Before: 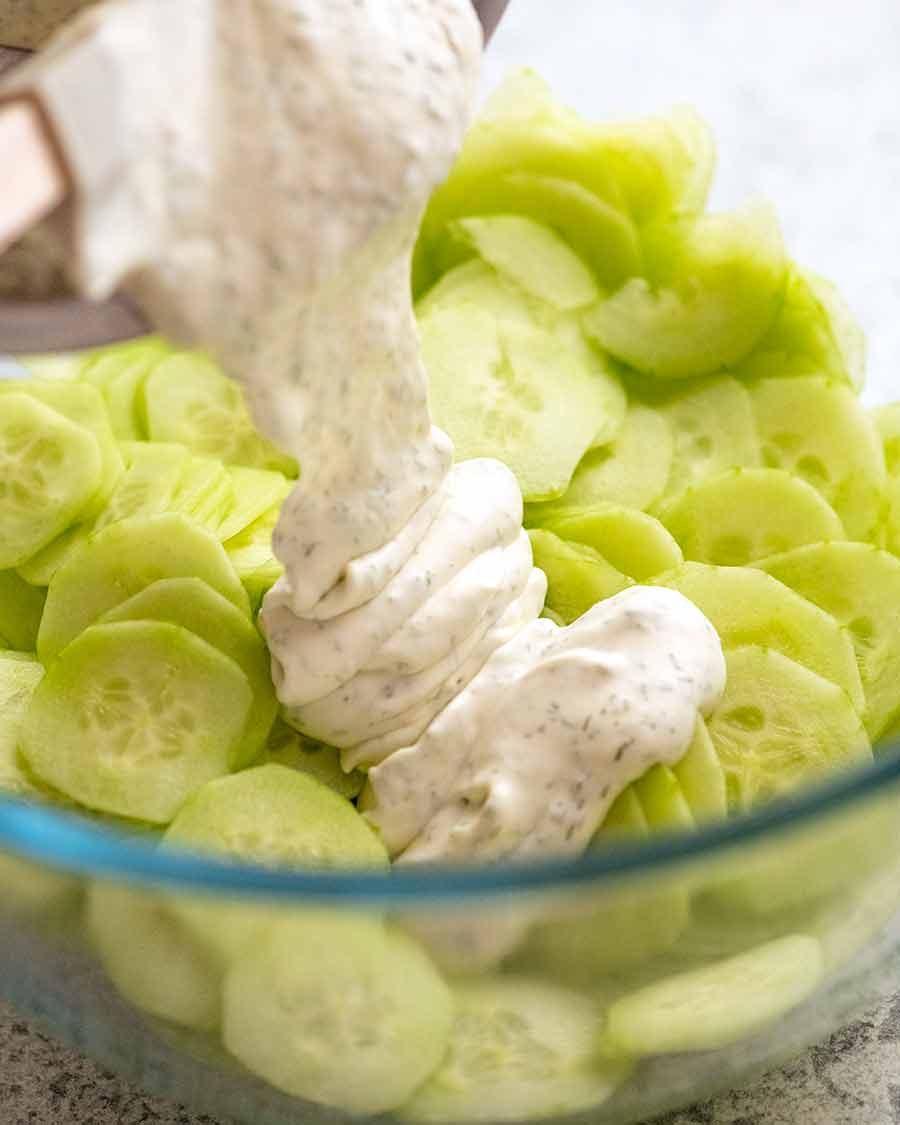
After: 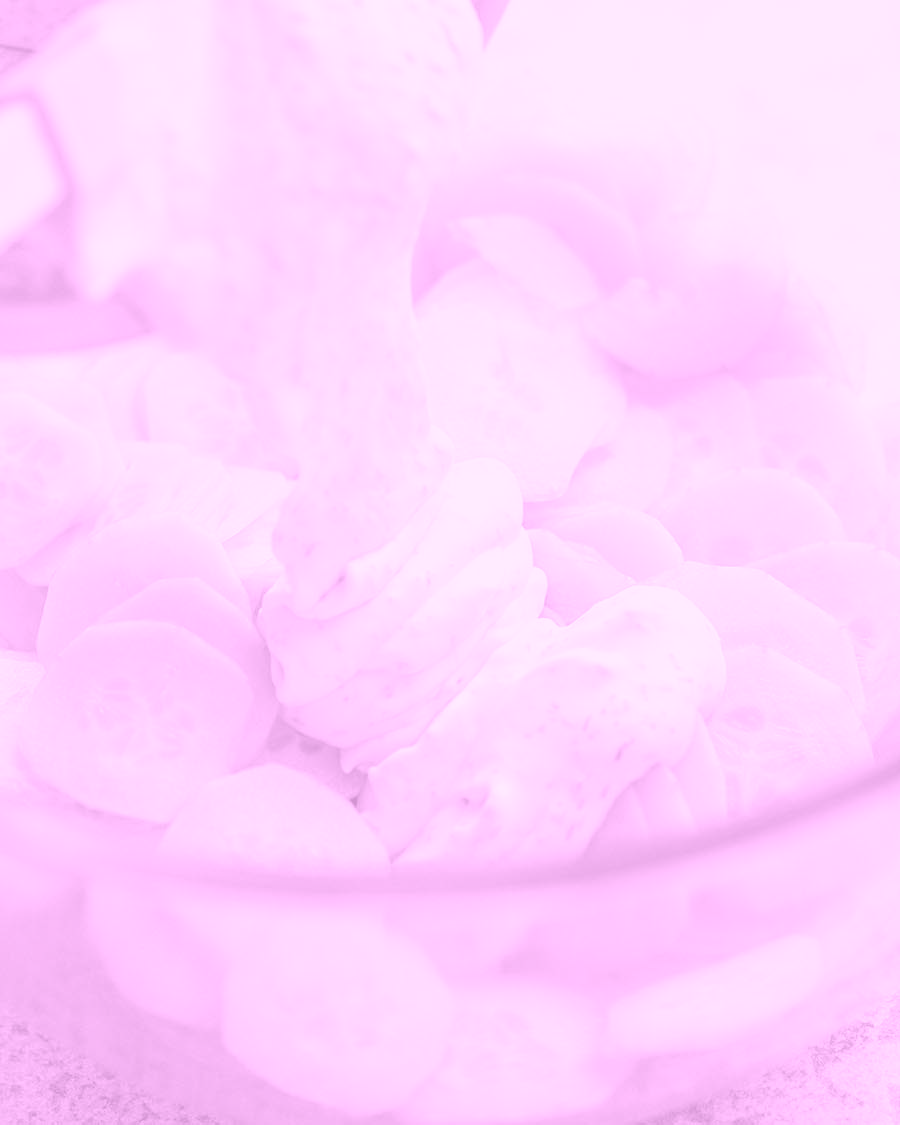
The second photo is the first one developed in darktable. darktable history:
exposure: exposure 0.236 EV, compensate highlight preservation false
colorize: hue 331.2°, saturation 75%, source mix 30.28%, lightness 70.52%, version 1
